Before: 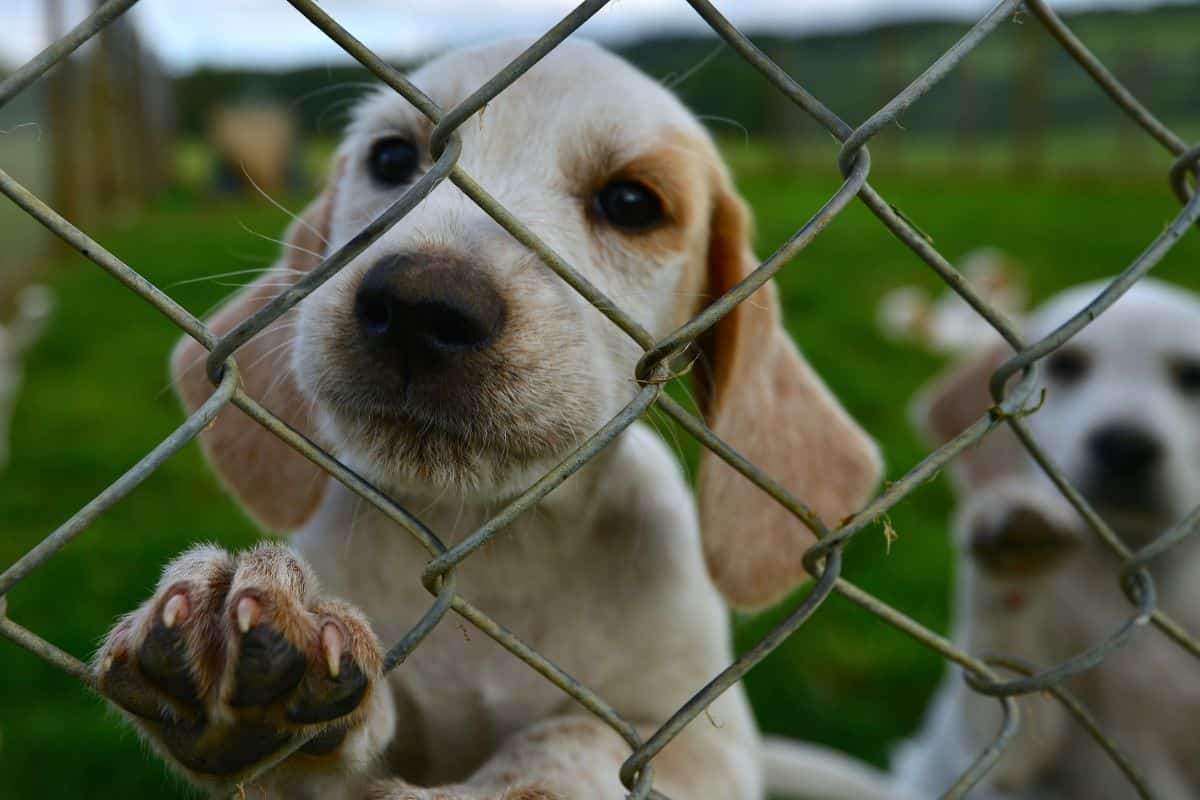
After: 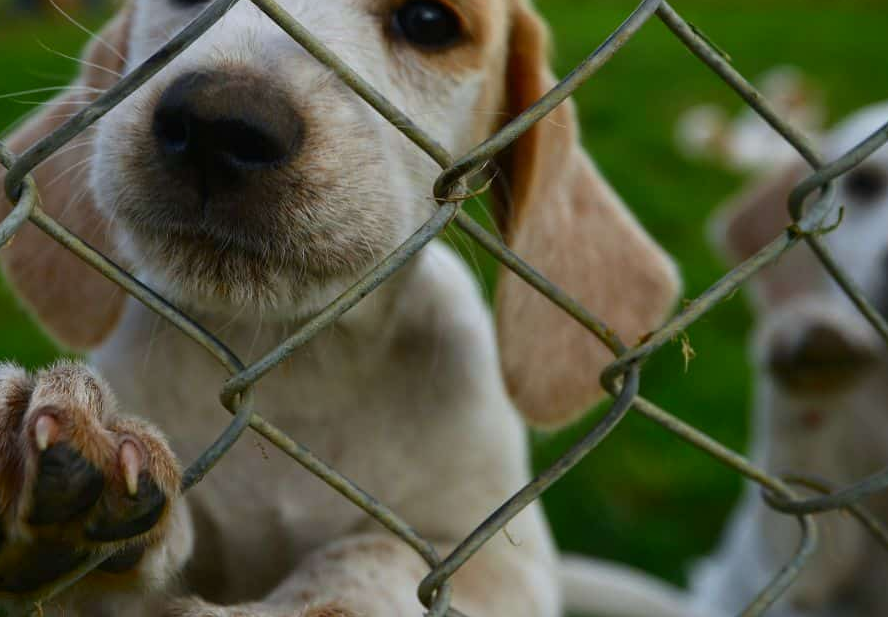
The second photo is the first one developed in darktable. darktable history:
crop: left 16.871%, top 22.857%, right 9.116%
shadows and highlights: shadows -40.15, highlights 62.88, soften with gaussian
